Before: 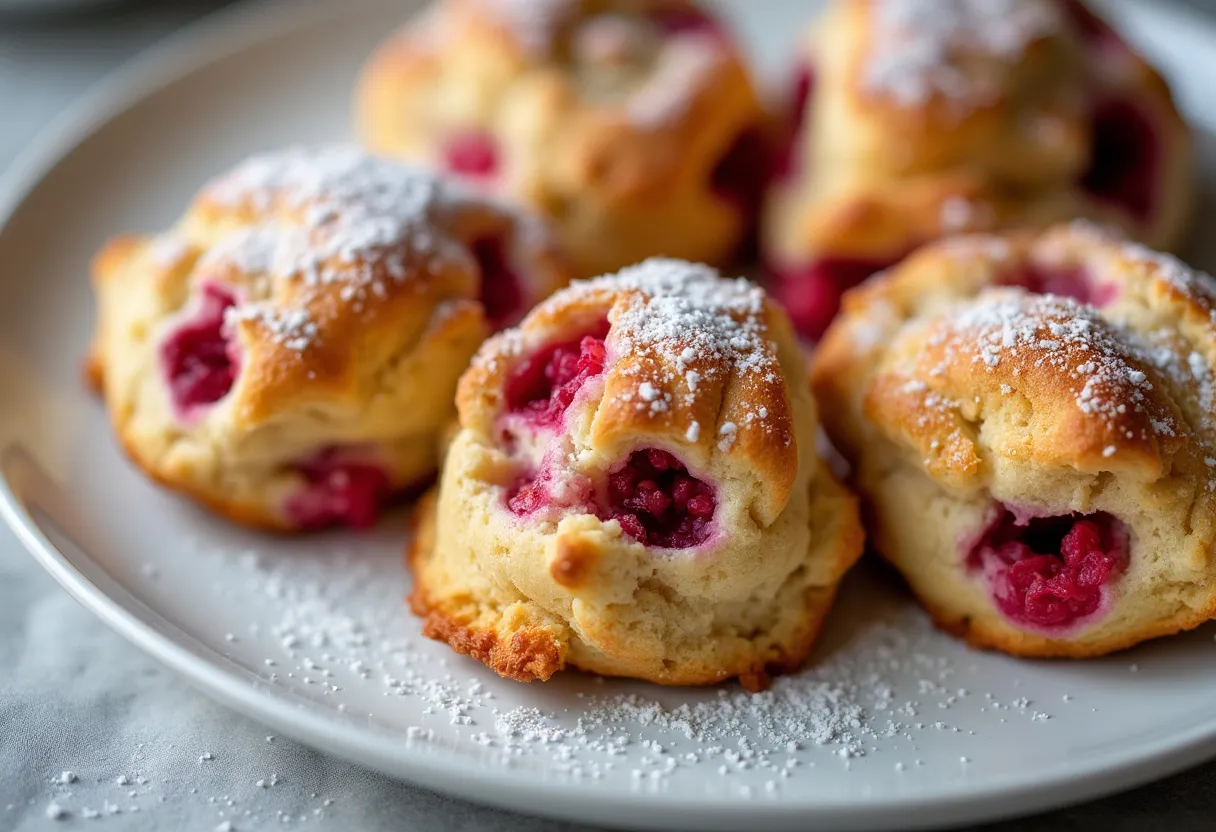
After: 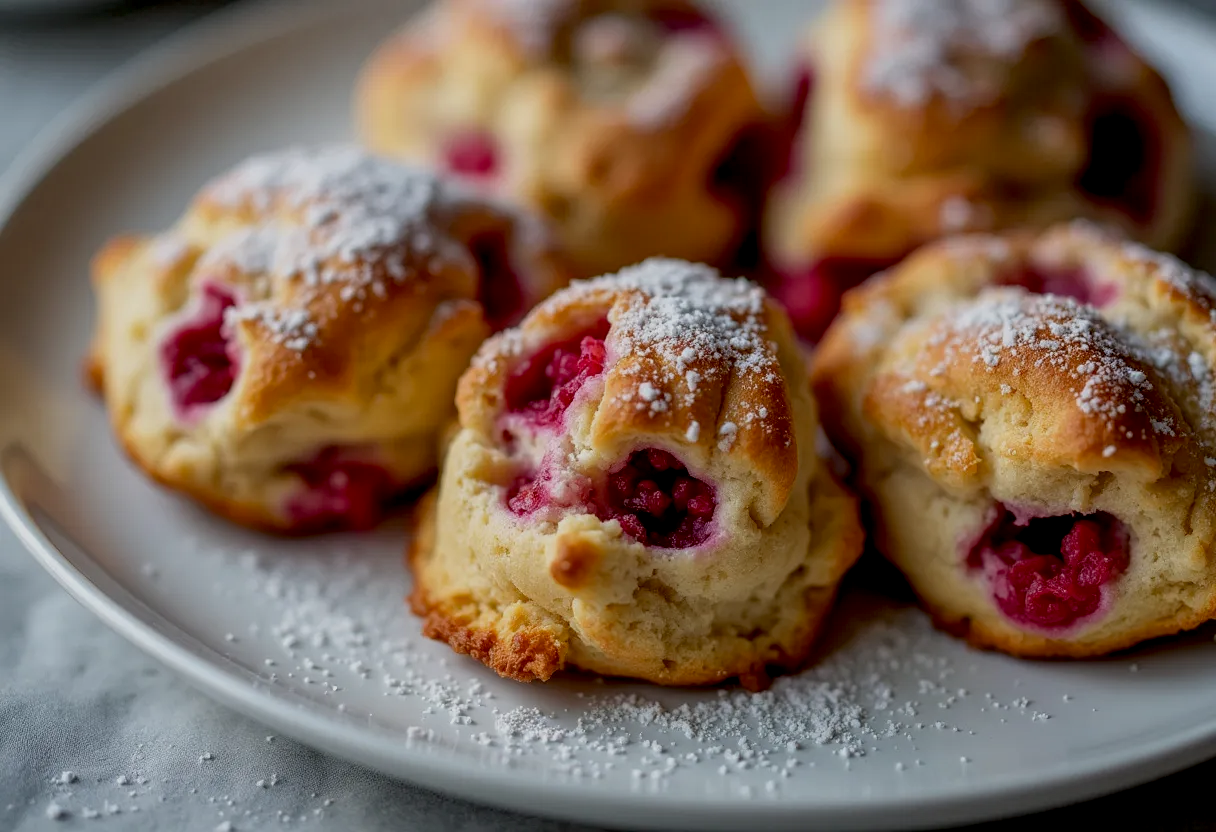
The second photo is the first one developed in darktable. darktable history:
exposure: black level correction 0.009, exposure -0.637 EV, compensate highlight preservation false
local contrast: on, module defaults
